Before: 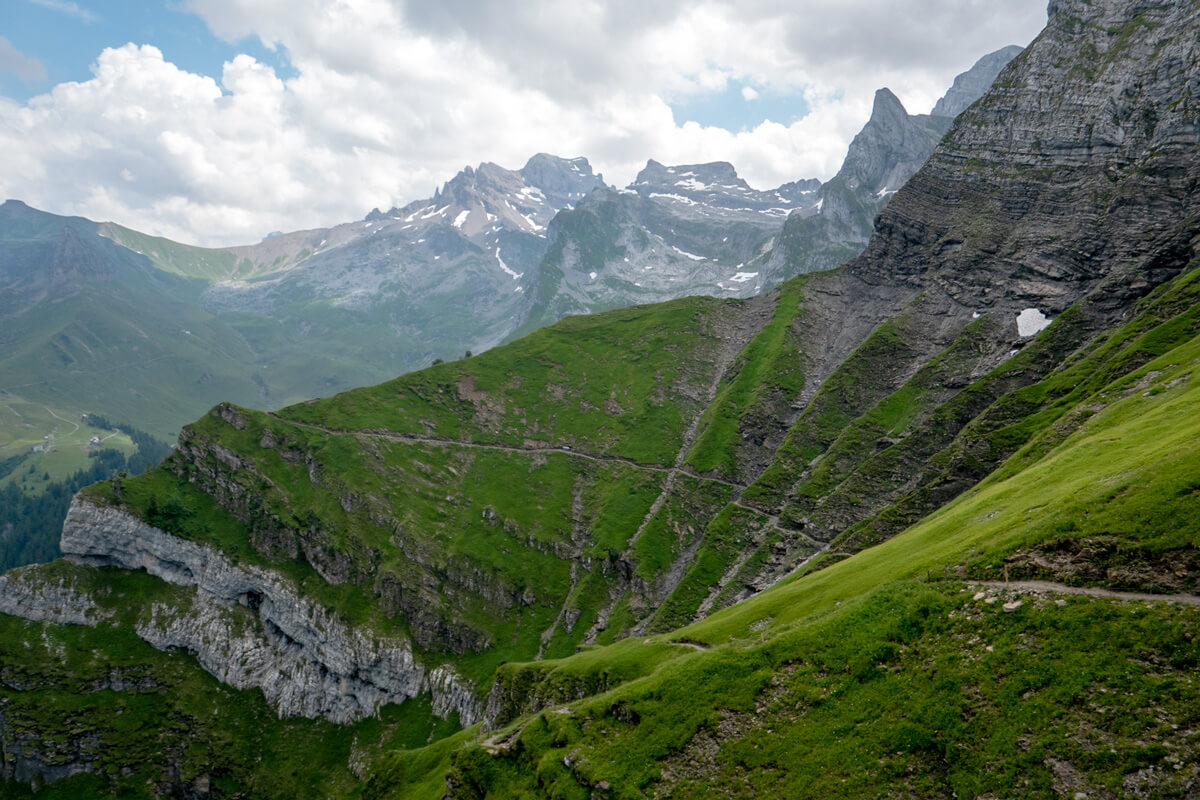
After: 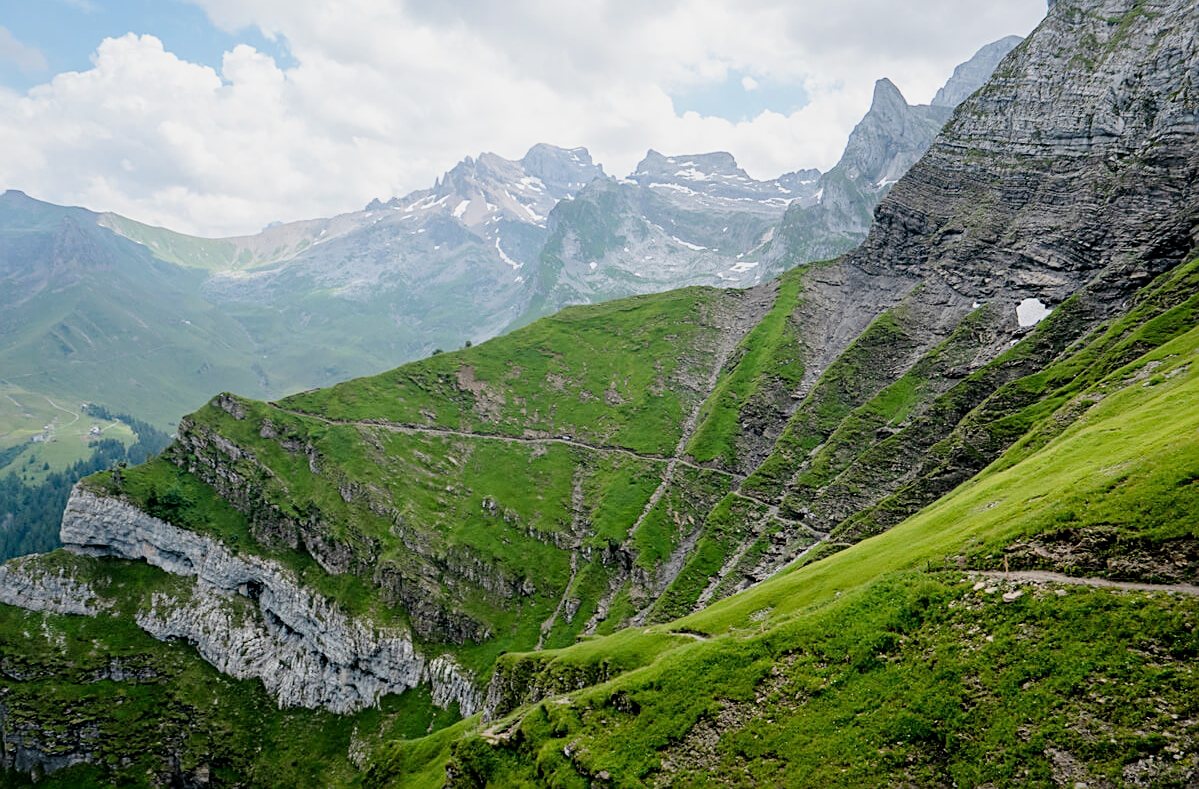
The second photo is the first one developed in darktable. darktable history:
filmic rgb: black relative exposure -7.65 EV, white relative exposure 4.56 EV, threshold 3.06 EV, hardness 3.61, enable highlight reconstruction true
sharpen: on, module defaults
exposure: exposure 0.939 EV, compensate highlight preservation false
crop: top 1.288%, right 0.057%
